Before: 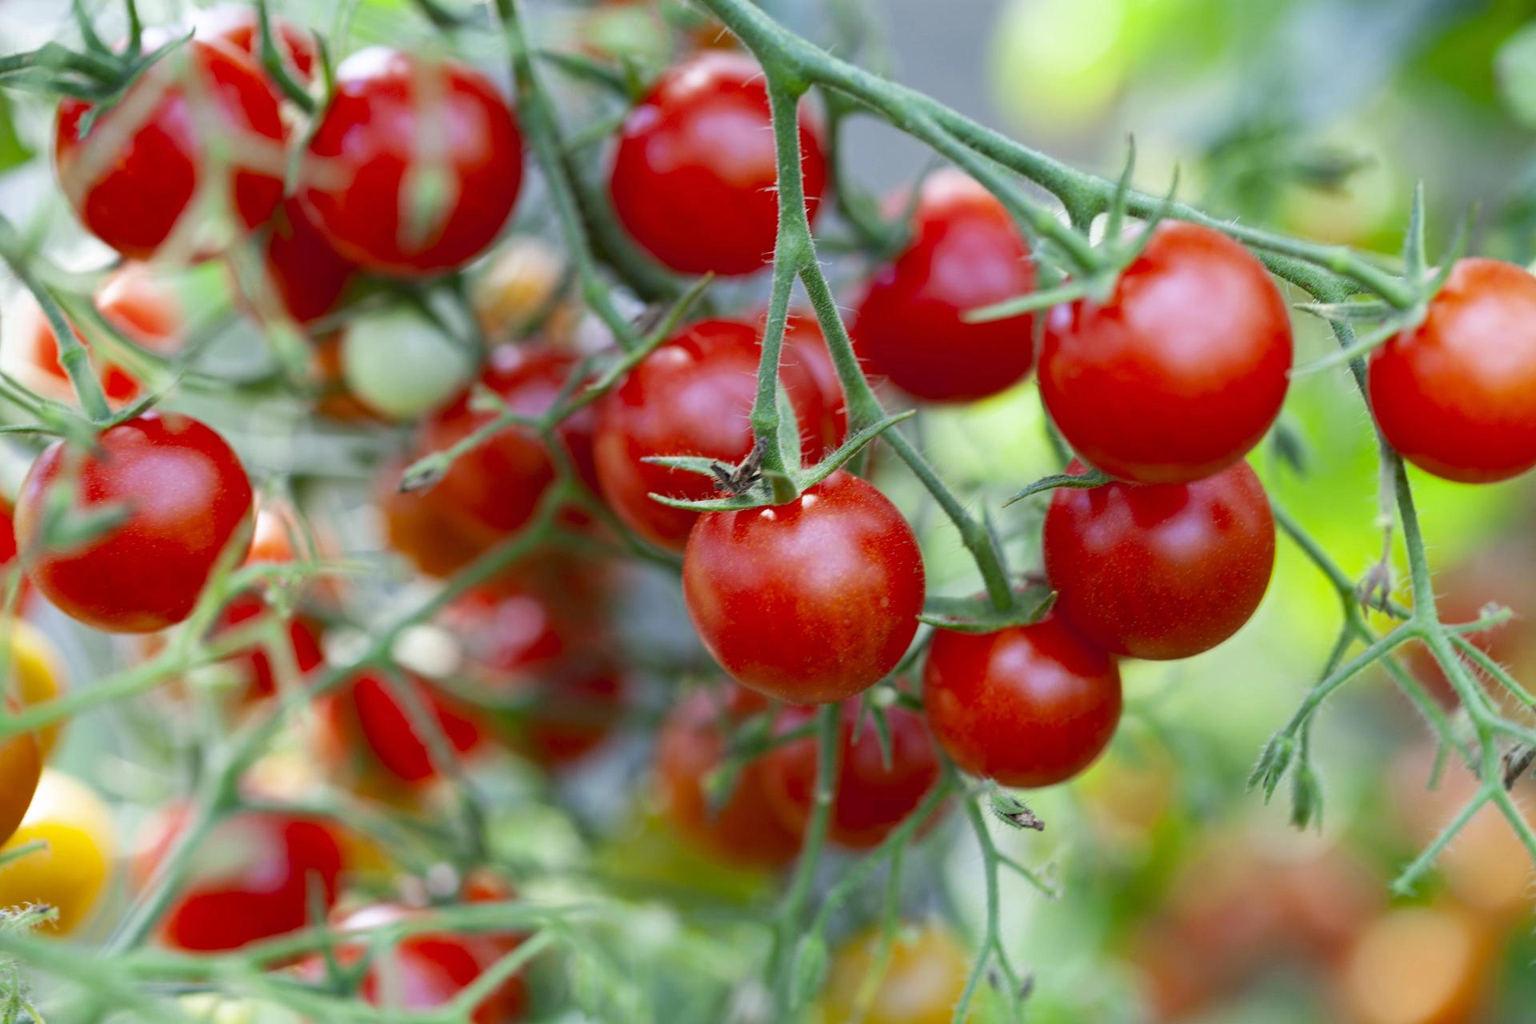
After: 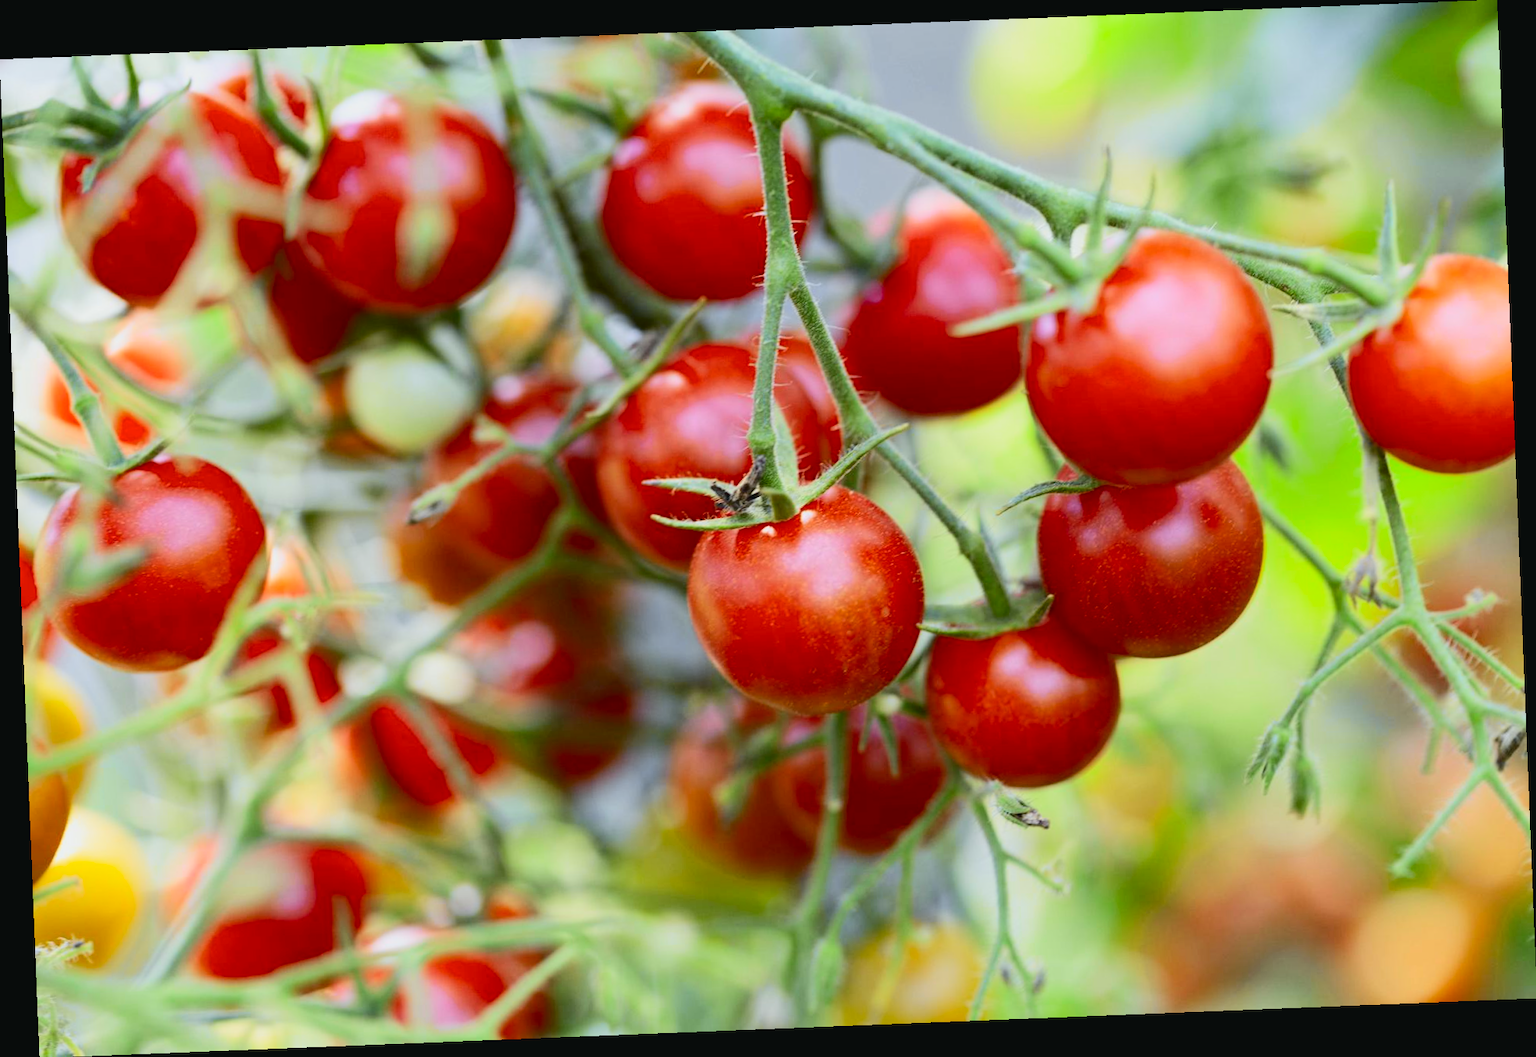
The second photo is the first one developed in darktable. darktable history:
rotate and perspective: rotation -2.29°, automatic cropping off
tone curve: curves: ch0 [(0, 0.03) (0.113, 0.087) (0.207, 0.184) (0.515, 0.612) (0.712, 0.793) (1, 0.946)]; ch1 [(0, 0) (0.172, 0.123) (0.317, 0.279) (0.407, 0.401) (0.476, 0.482) (0.505, 0.499) (0.534, 0.534) (0.632, 0.645) (0.726, 0.745) (1, 1)]; ch2 [(0, 0) (0.411, 0.424) (0.505, 0.505) (0.521, 0.524) (0.541, 0.569) (0.65, 0.699) (1, 1)], color space Lab, independent channels, preserve colors none
